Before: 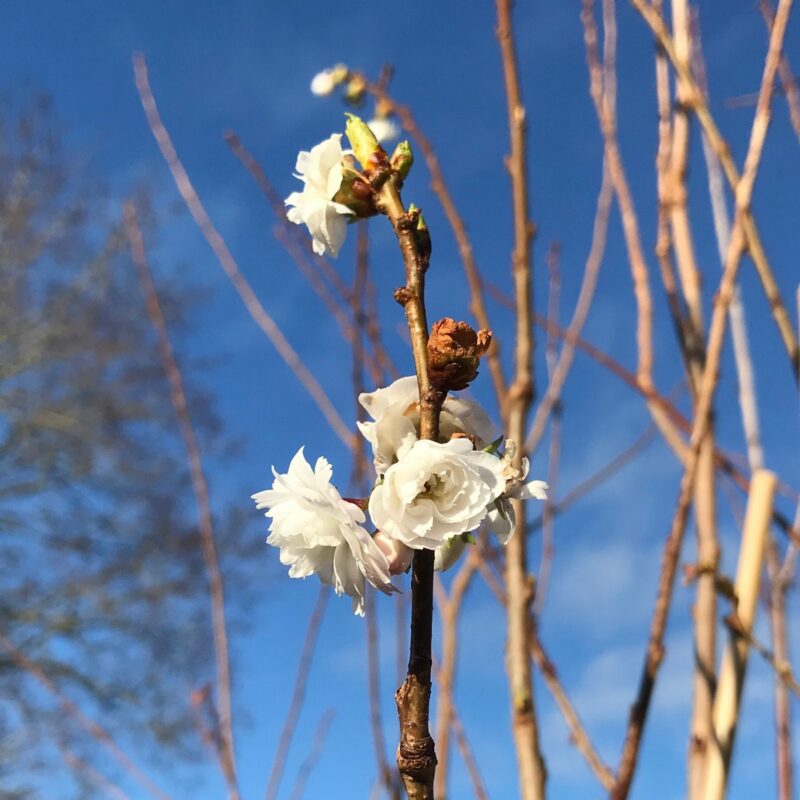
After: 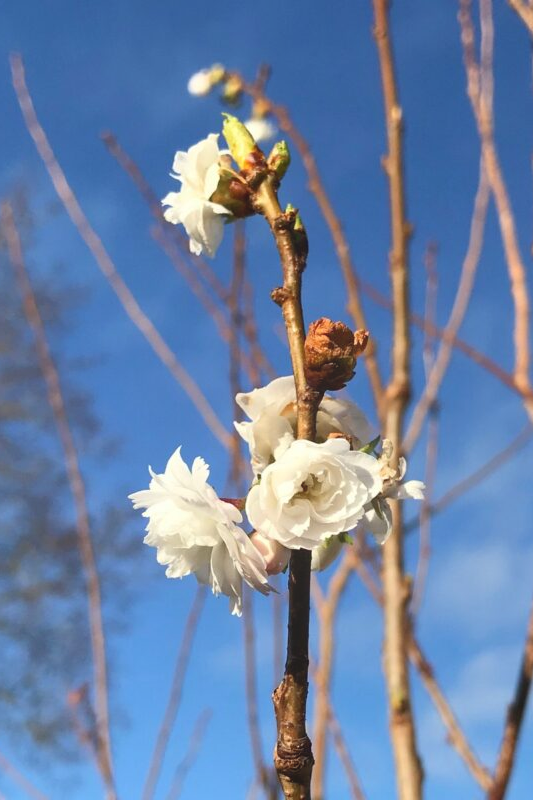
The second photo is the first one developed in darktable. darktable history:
bloom: size 38%, threshold 95%, strength 30%
crop: left 15.419%, right 17.914%
